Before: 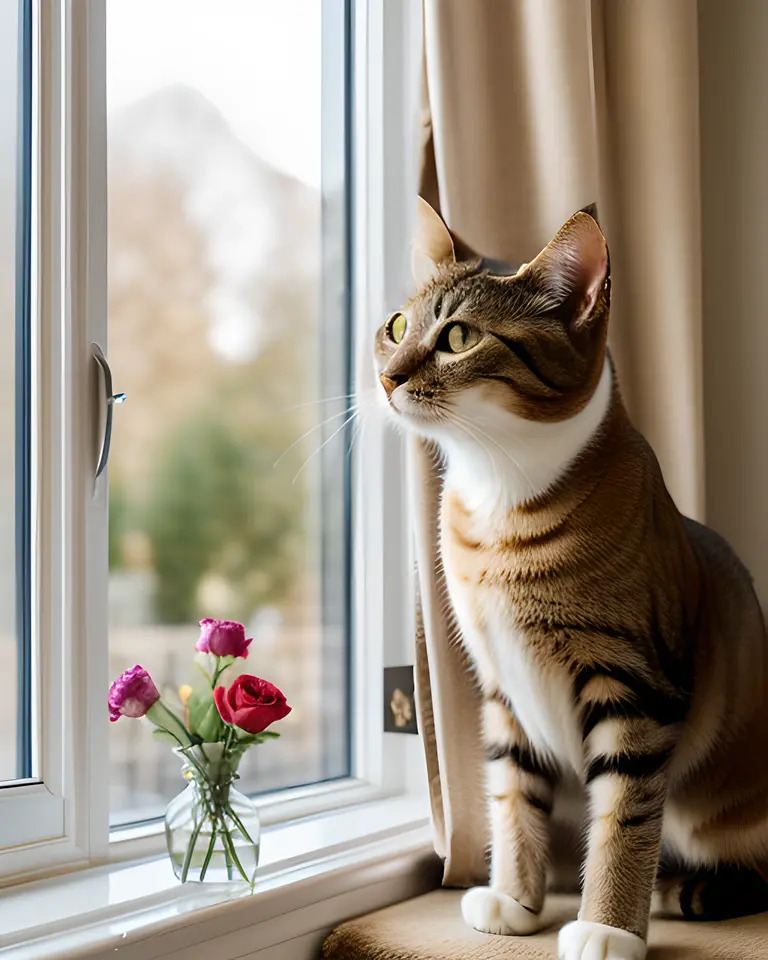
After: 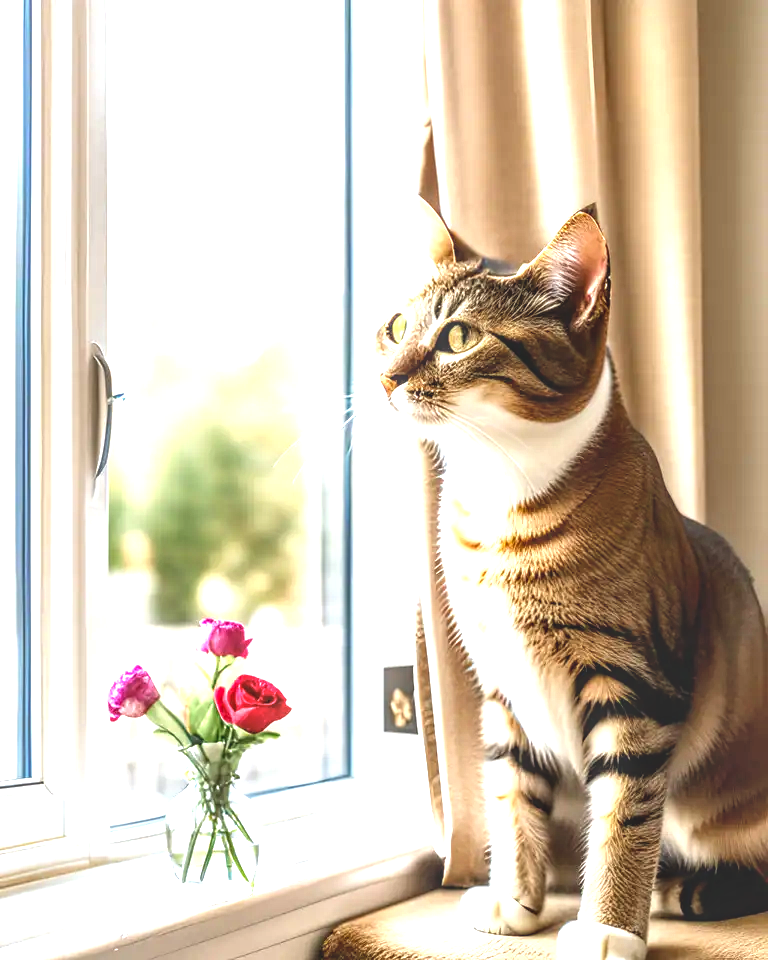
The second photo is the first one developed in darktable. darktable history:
color balance: contrast 10%
exposure: exposure 1.137 EV, compensate highlight preservation false
local contrast: highlights 0%, shadows 0%, detail 133%
